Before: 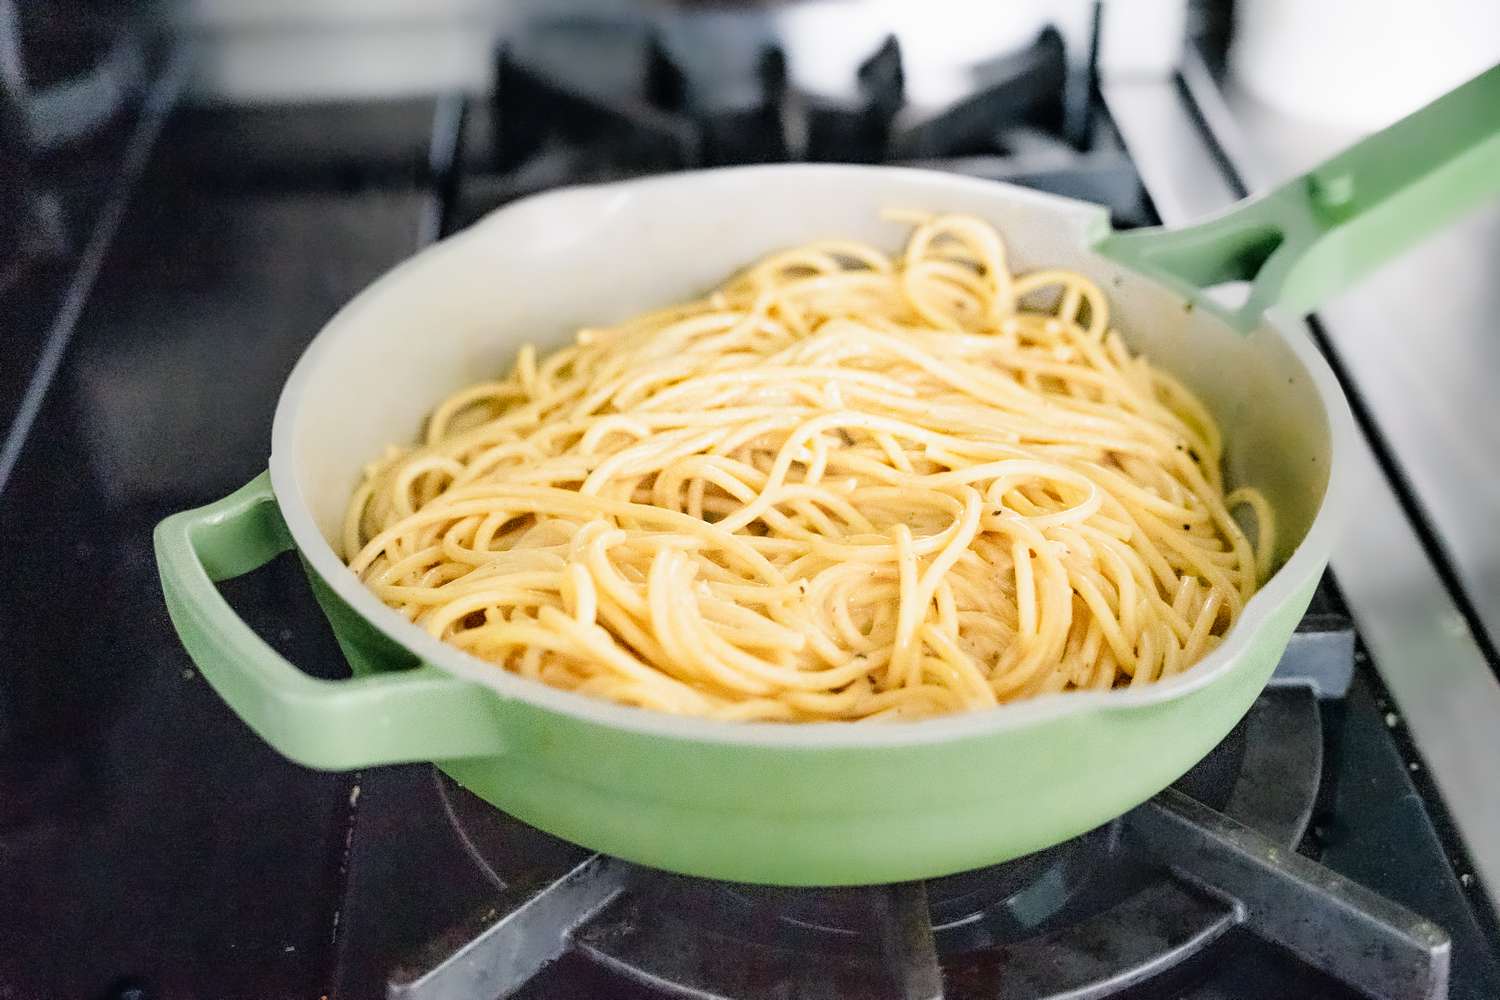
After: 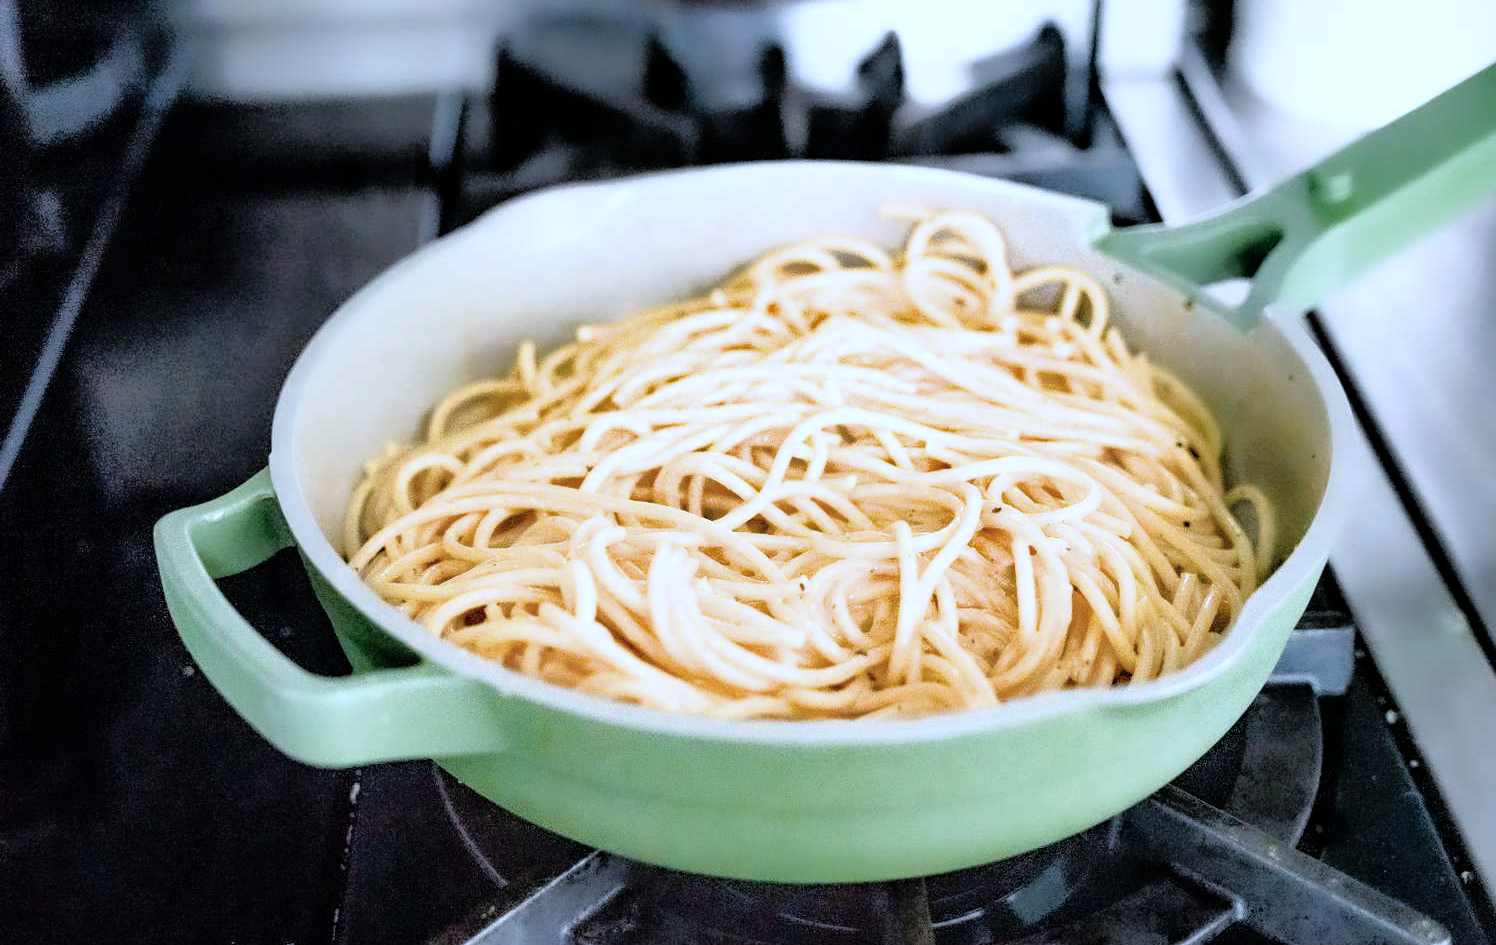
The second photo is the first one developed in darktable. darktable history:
shadows and highlights: on, module defaults
color correction: highlights a* -2.03, highlights b* -18.61
filmic rgb: black relative exposure -6.39 EV, white relative exposure 2.43 EV, threshold 3.06 EV, target white luminance 99.932%, hardness 5.26, latitude 0.807%, contrast 1.414, highlights saturation mix 3.4%, enable highlight reconstruction true
crop: top 0.389%, right 0.265%, bottom 5.053%
